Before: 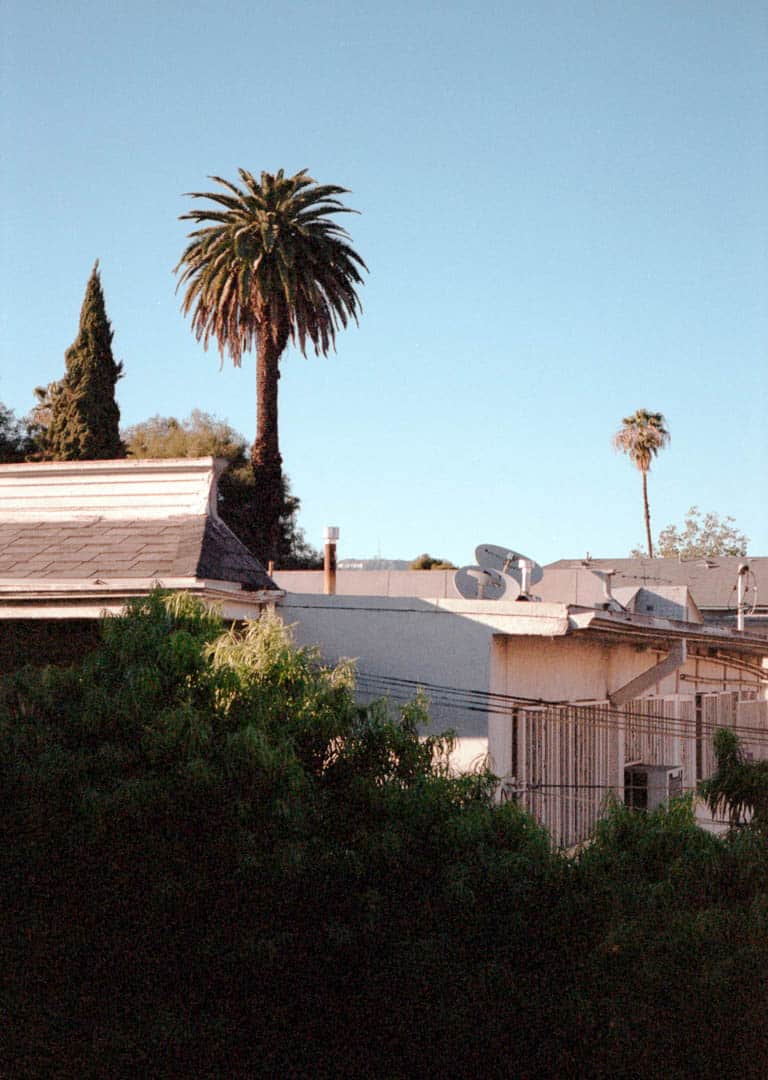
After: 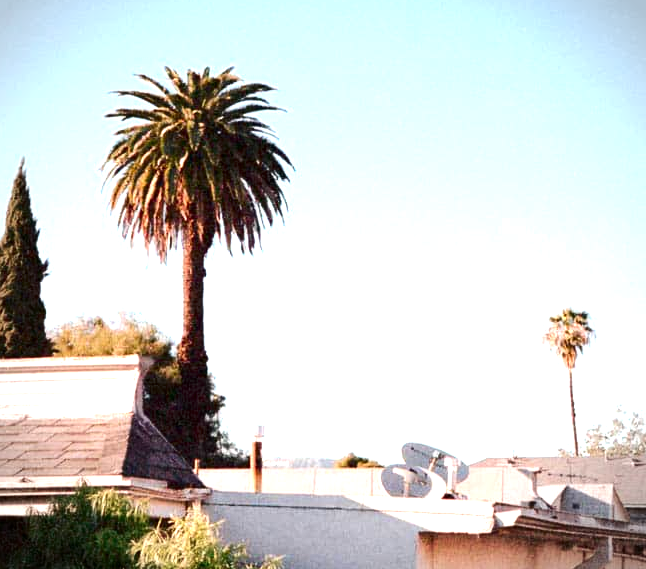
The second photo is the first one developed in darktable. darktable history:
contrast brightness saturation: contrast 0.123, brightness -0.125, saturation 0.203
crop and rotate: left 9.687%, top 9.531%, right 6.109%, bottom 37.759%
exposure: black level correction 0, exposure 1.102 EV, compensate exposure bias true, compensate highlight preservation false
vignetting: on, module defaults
